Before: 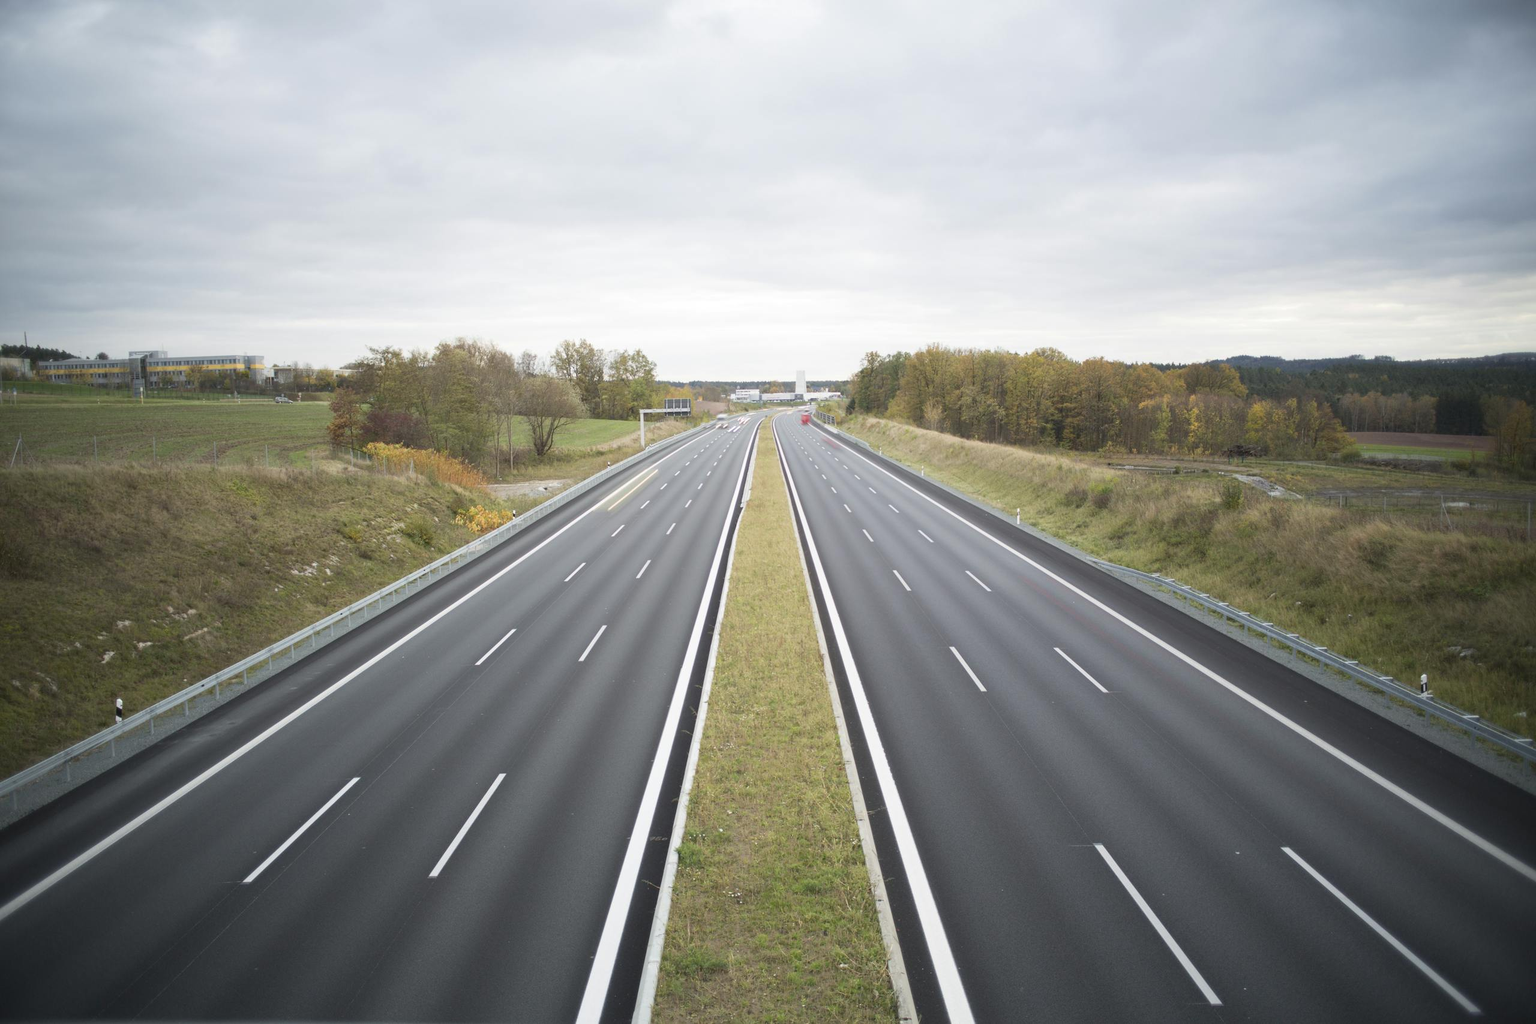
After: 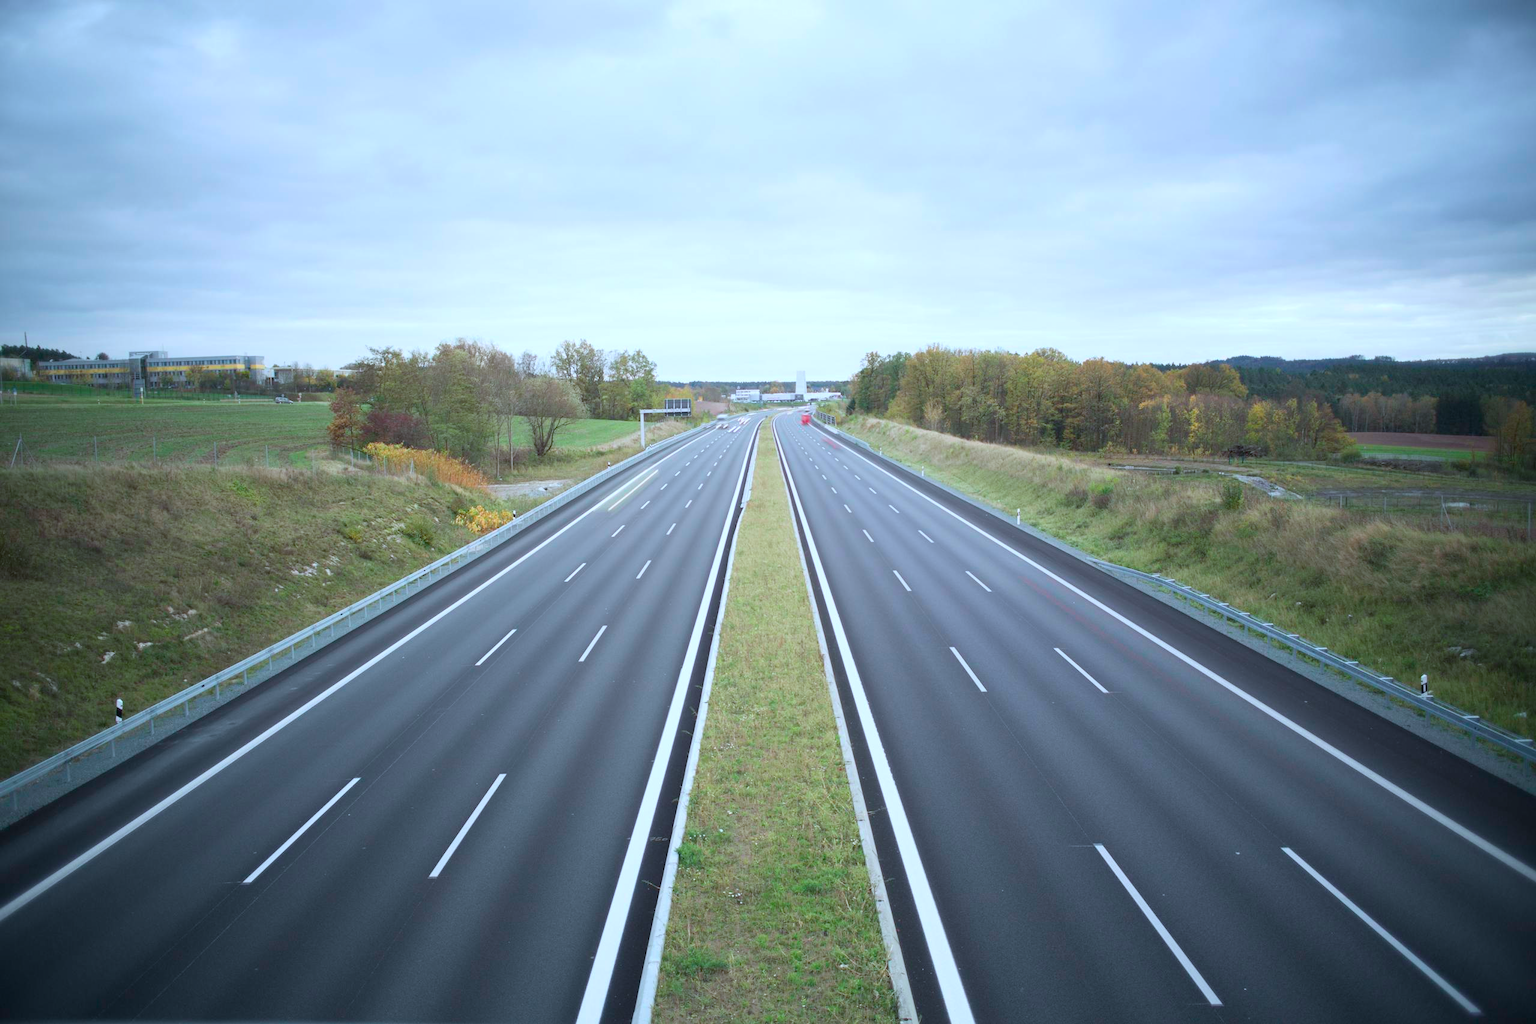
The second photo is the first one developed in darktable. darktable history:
color calibration: output R [0.948, 0.091, -0.04, 0], output G [-0.3, 1.384, -0.085, 0], output B [-0.108, 0.061, 1.08, 0], illuminant as shot in camera, x 0.379, y 0.381, temperature 4090.65 K
